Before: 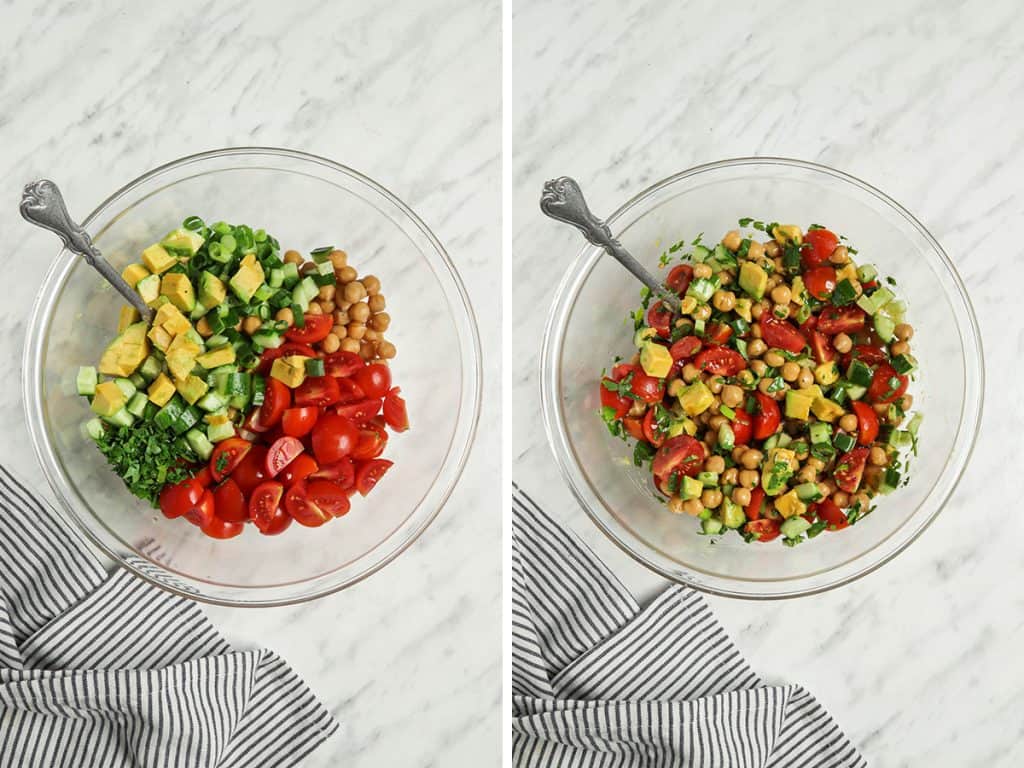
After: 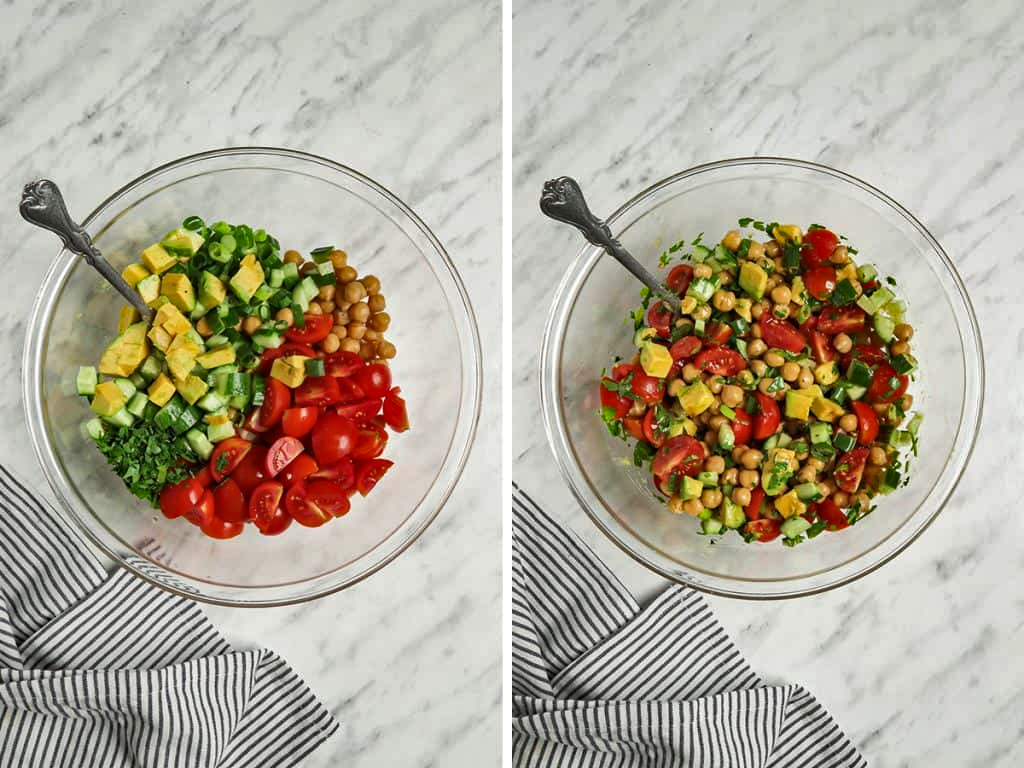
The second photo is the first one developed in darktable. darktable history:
color balance rgb: global vibrance 0.5%
haze removal: strength 0.29, distance 0.25, compatibility mode true, adaptive false
shadows and highlights: shadows 40, highlights -54, highlights color adjustment 46%, low approximation 0.01, soften with gaussian
